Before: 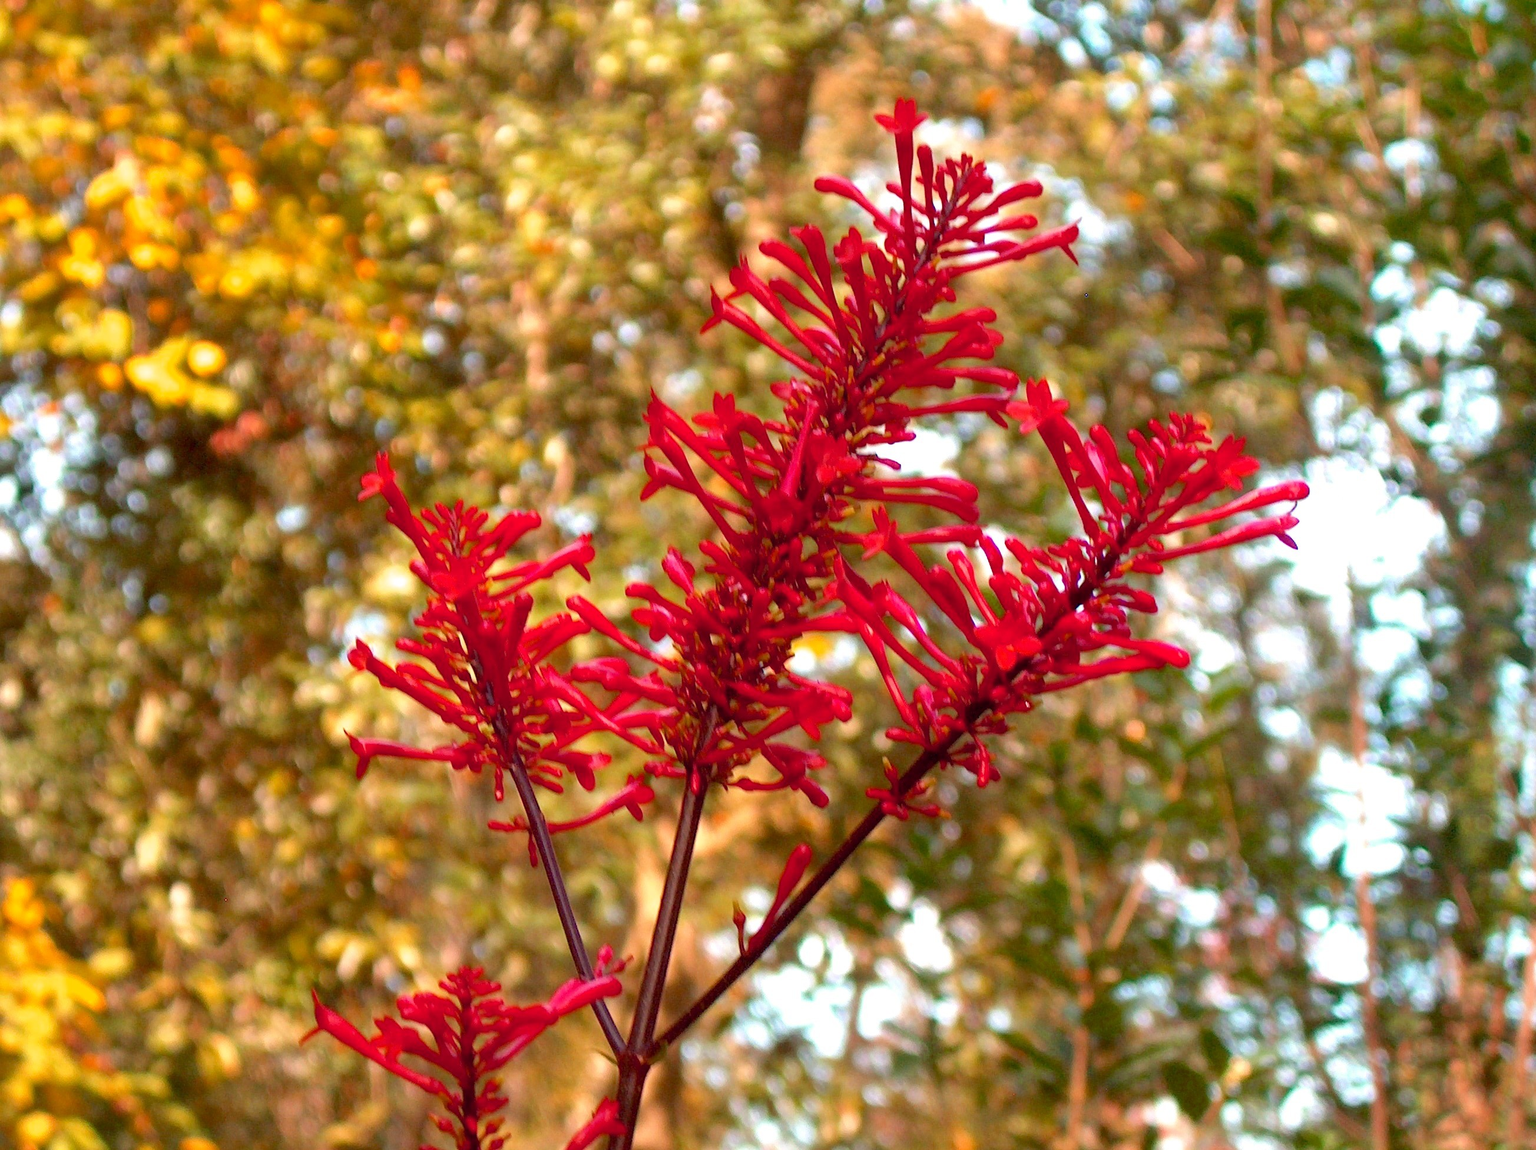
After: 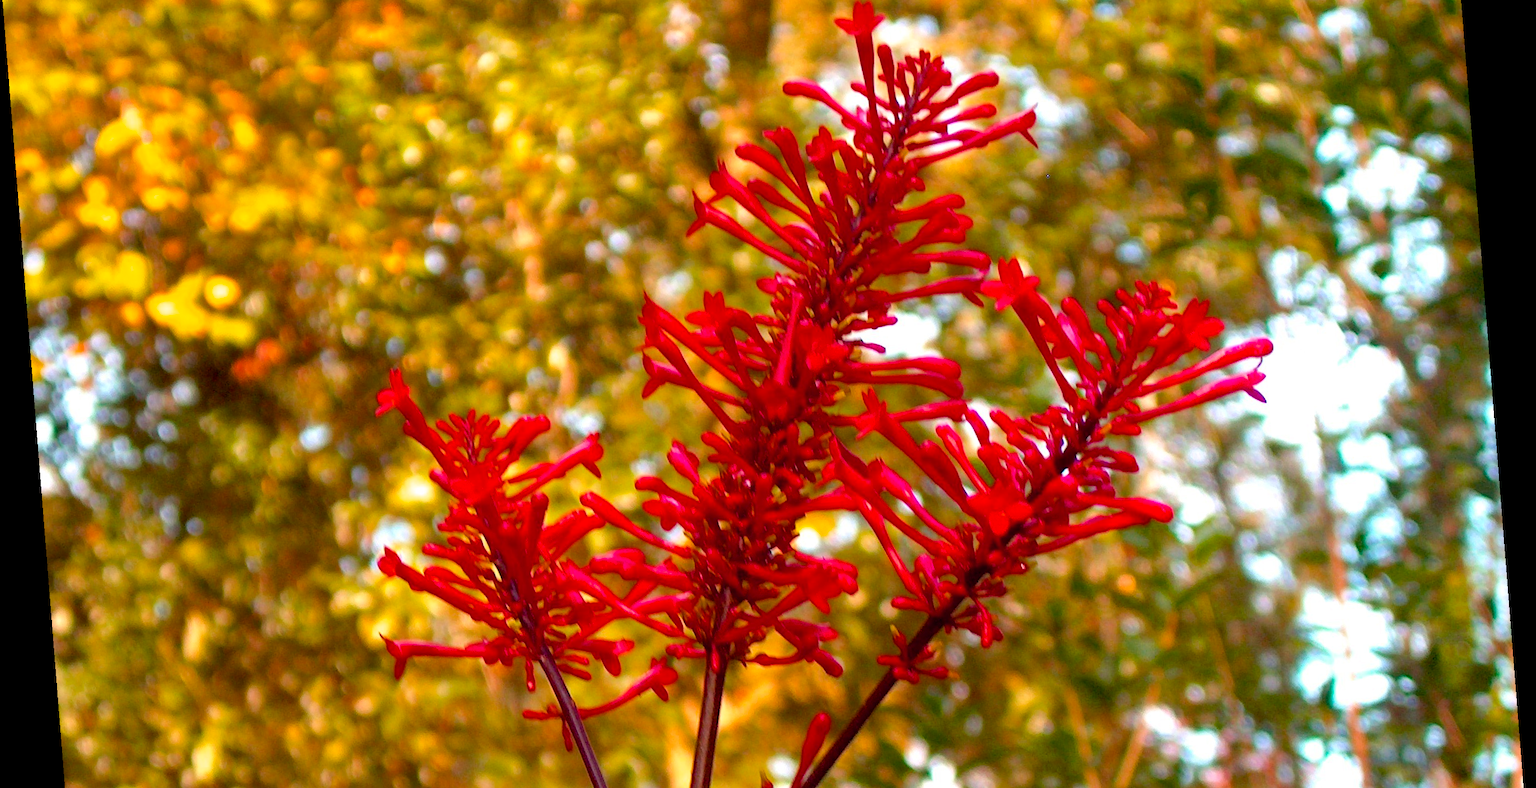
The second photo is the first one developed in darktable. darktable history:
crop: top 11.166%, bottom 22.168%
color balance rgb: perceptual saturation grading › global saturation 30%, global vibrance 20%
rotate and perspective: rotation -4.2°, shear 0.006, automatic cropping off
